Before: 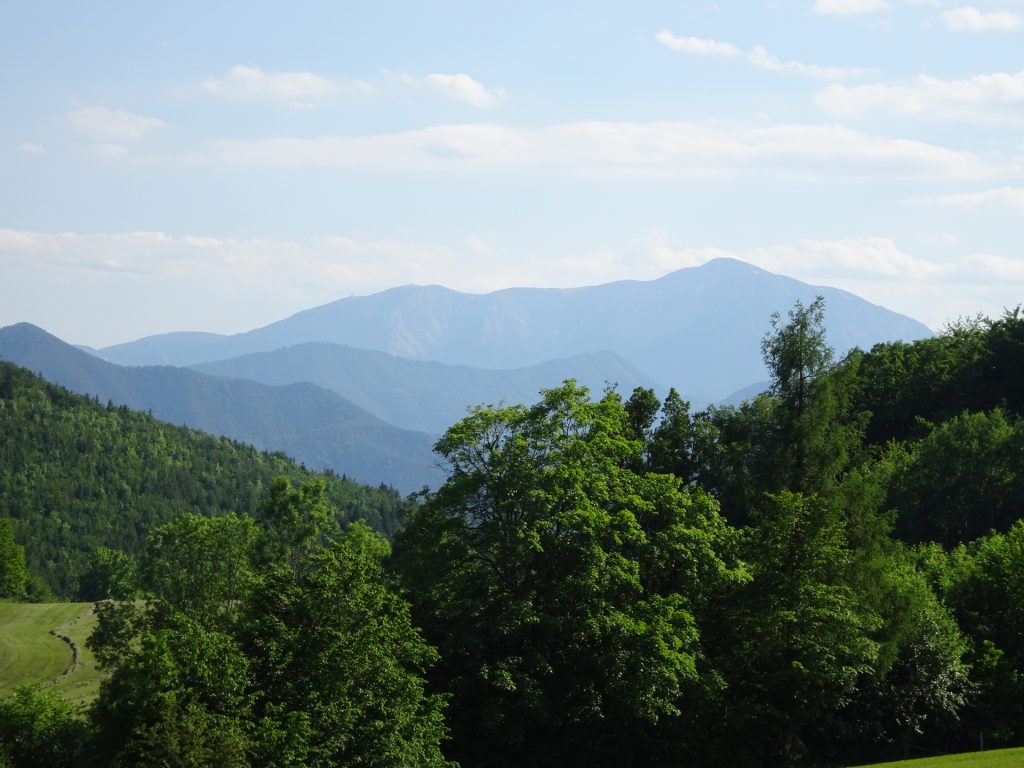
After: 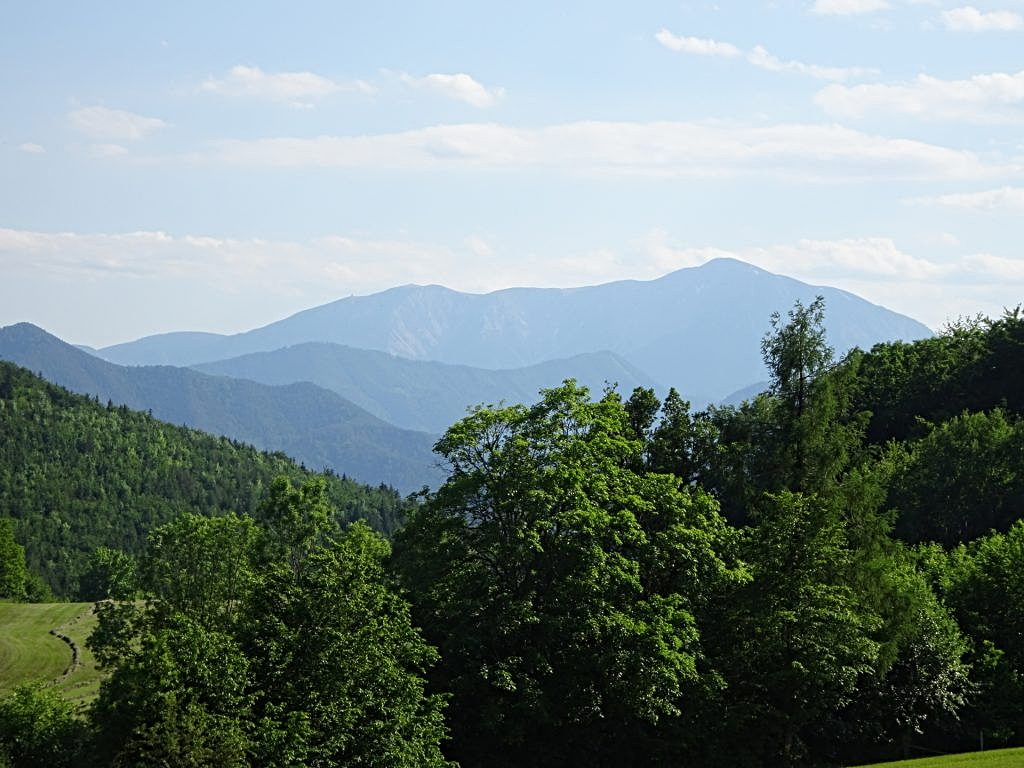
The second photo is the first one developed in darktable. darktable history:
contrast equalizer: octaves 7, y [[0.5, 0.5, 0.5, 0.539, 0.64, 0.611], [0.5 ×6], [0.5 ×6], [0 ×6], [0 ×6]]
